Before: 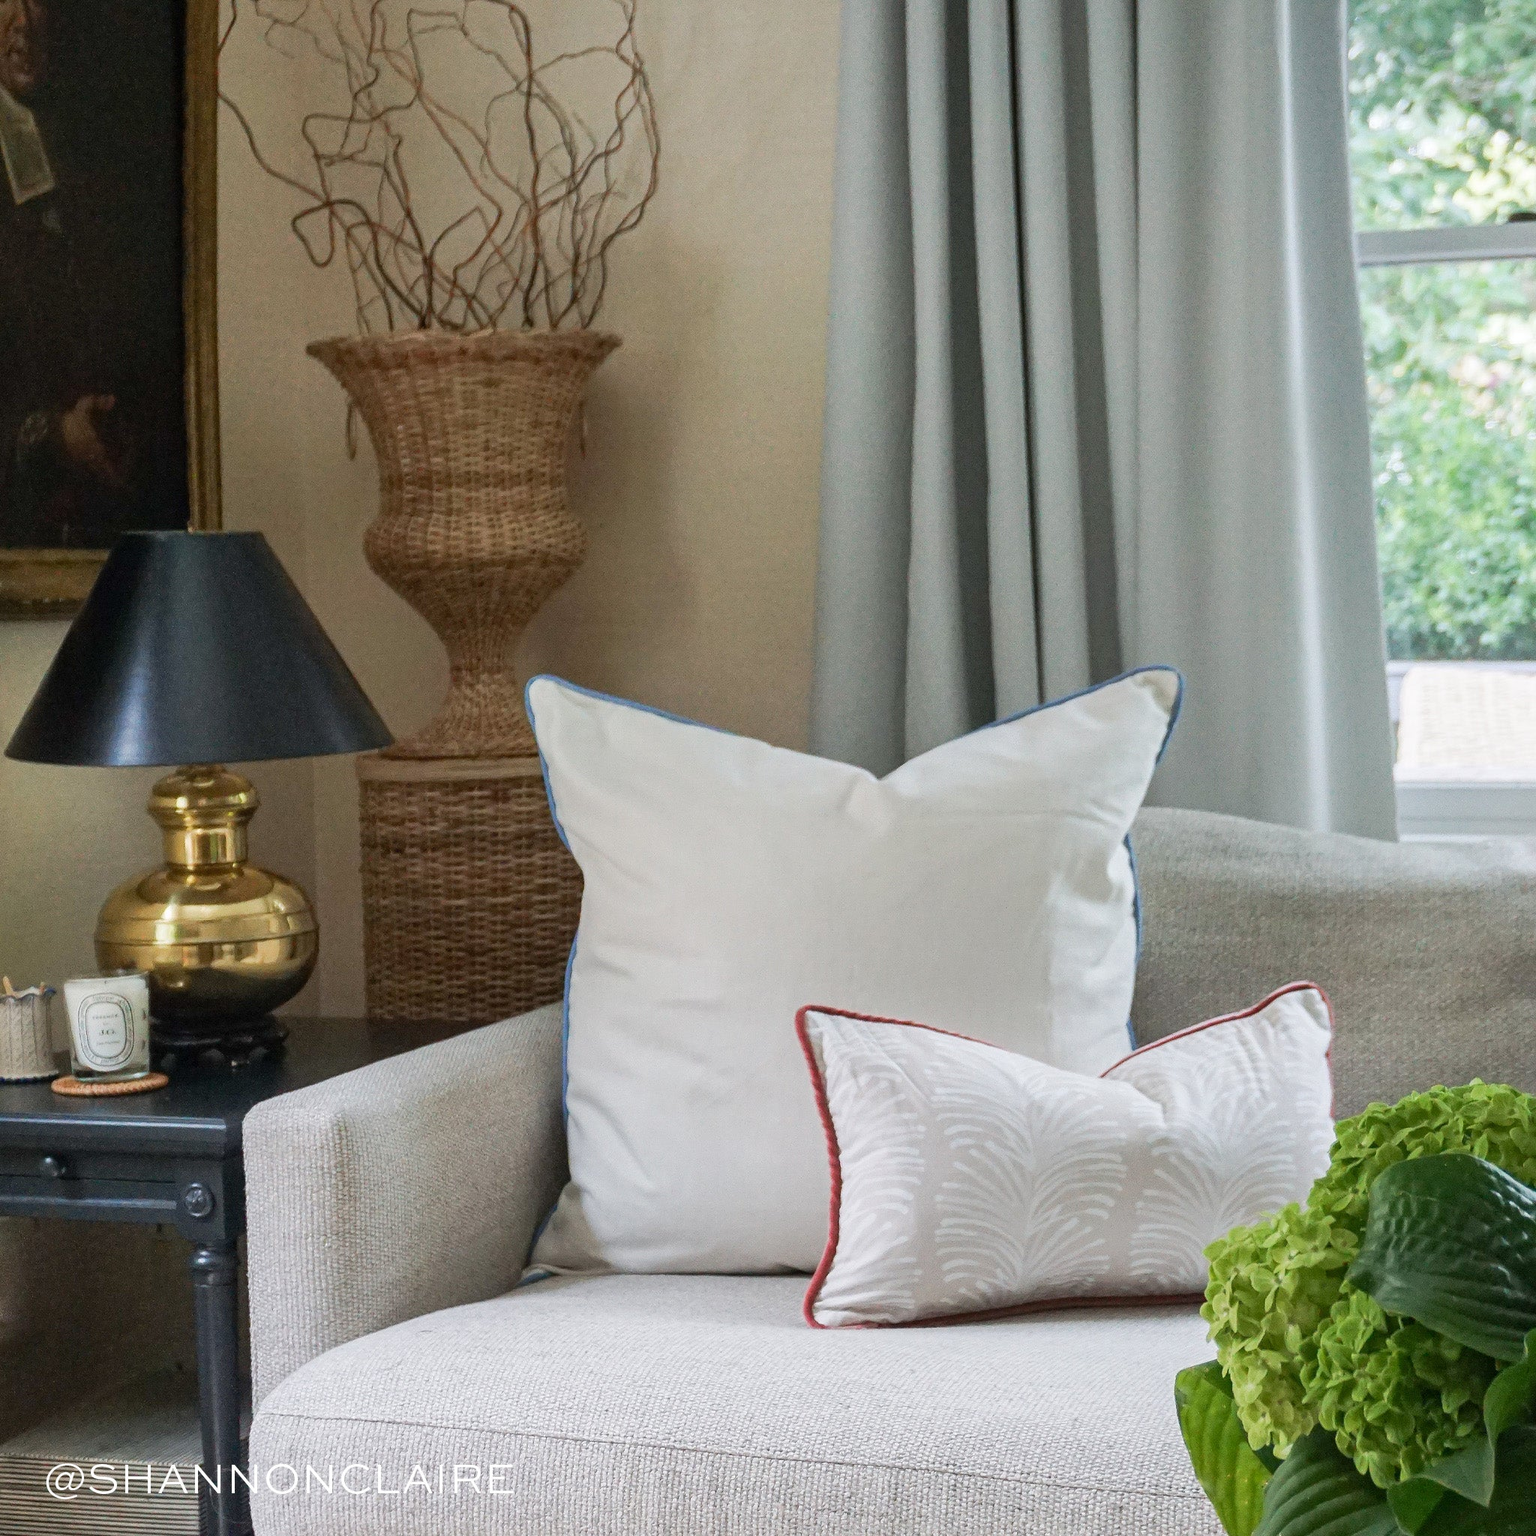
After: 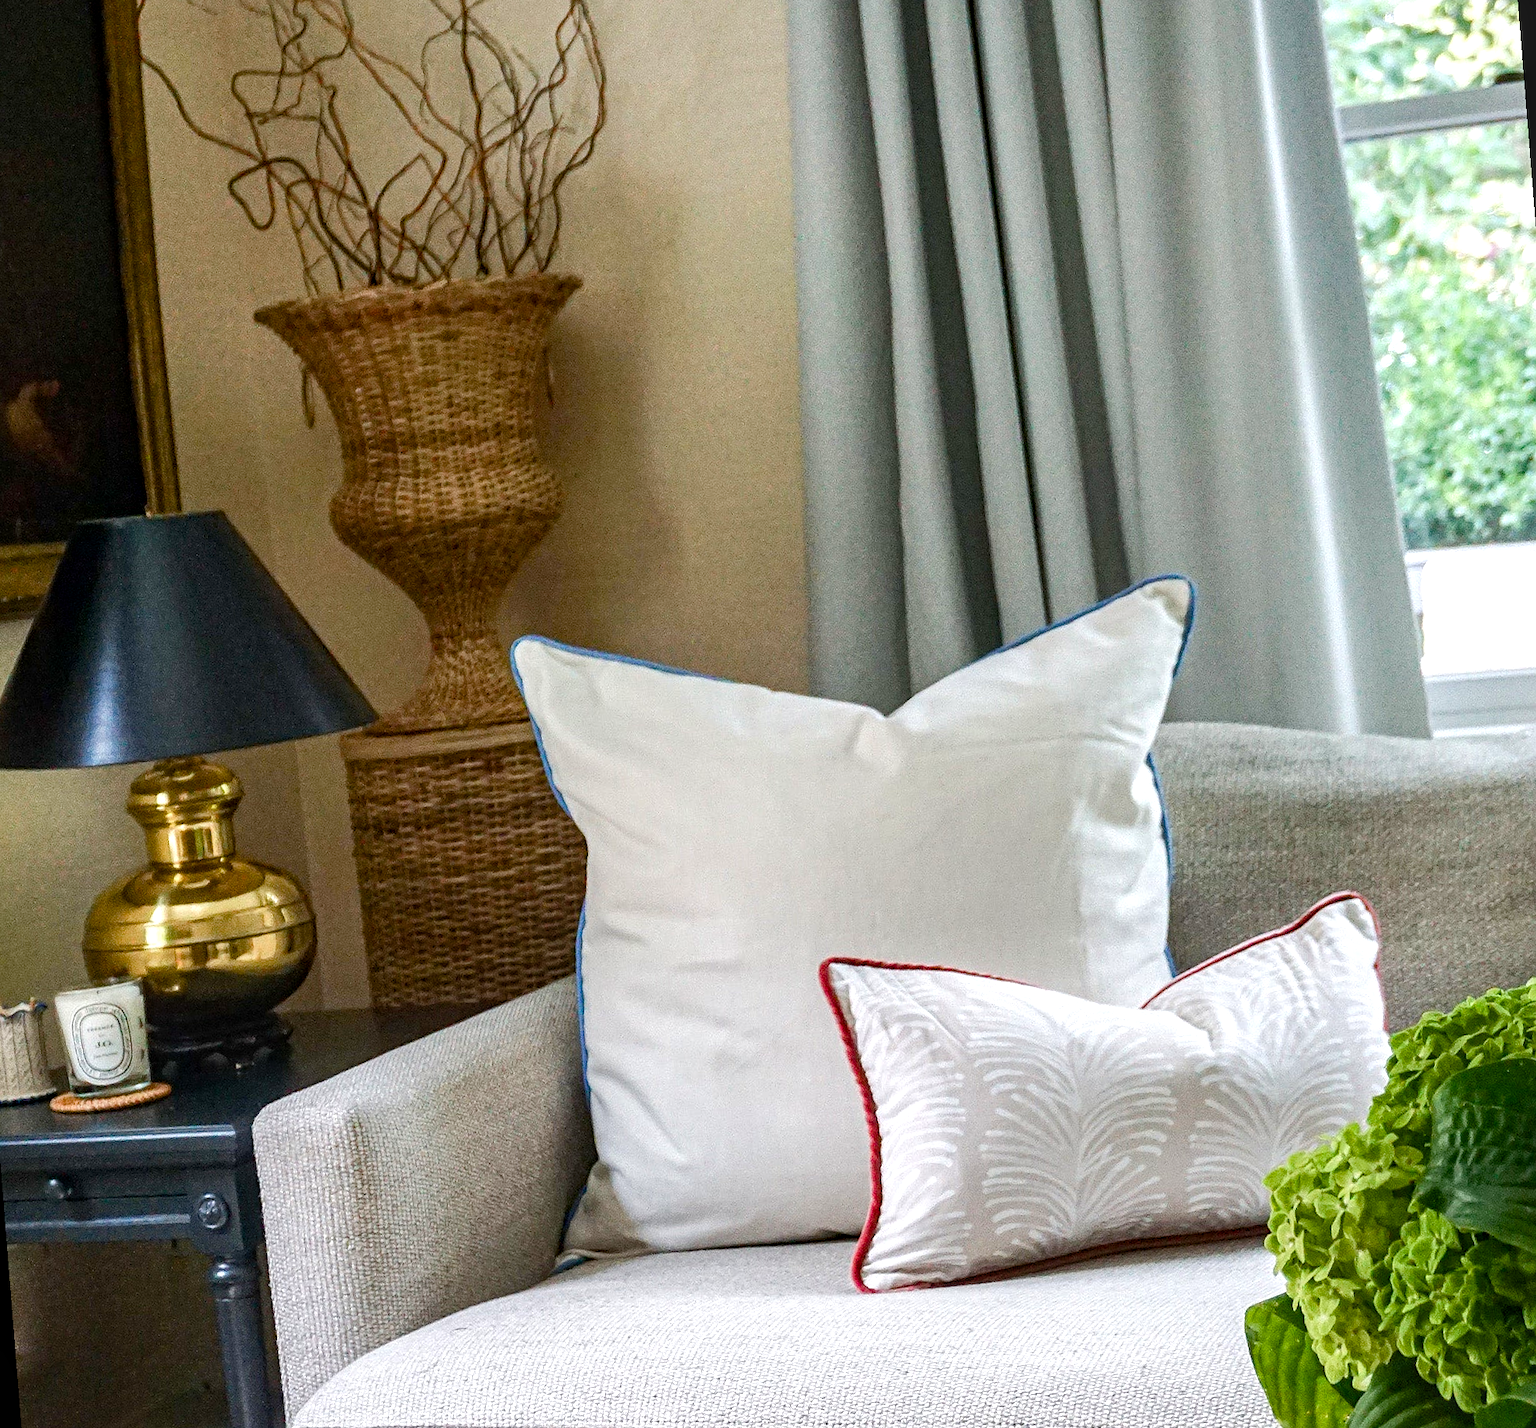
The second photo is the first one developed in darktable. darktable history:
local contrast: on, module defaults
sharpen: amount 0.2
haze removal: compatibility mode true, adaptive false
color balance rgb: perceptual saturation grading › global saturation 20%, perceptual saturation grading › highlights -25%, perceptual saturation grading › shadows 50%
rotate and perspective: rotation -4.57°, crop left 0.054, crop right 0.944, crop top 0.087, crop bottom 0.914
levels: levels [0, 0.492, 0.984]
tone equalizer: -8 EV -0.417 EV, -7 EV -0.389 EV, -6 EV -0.333 EV, -5 EV -0.222 EV, -3 EV 0.222 EV, -2 EV 0.333 EV, -1 EV 0.389 EV, +0 EV 0.417 EV, edges refinement/feathering 500, mask exposure compensation -1.57 EV, preserve details no
